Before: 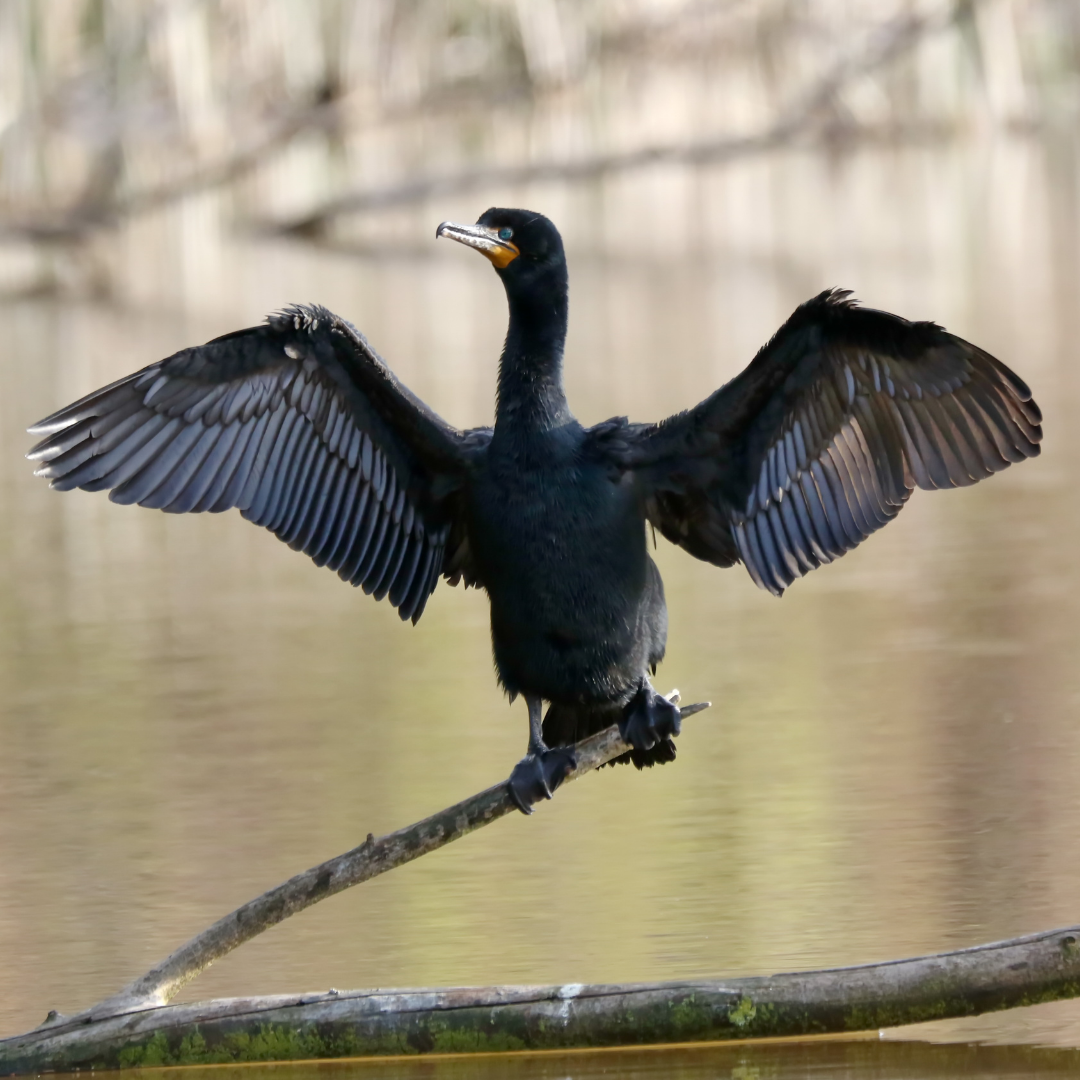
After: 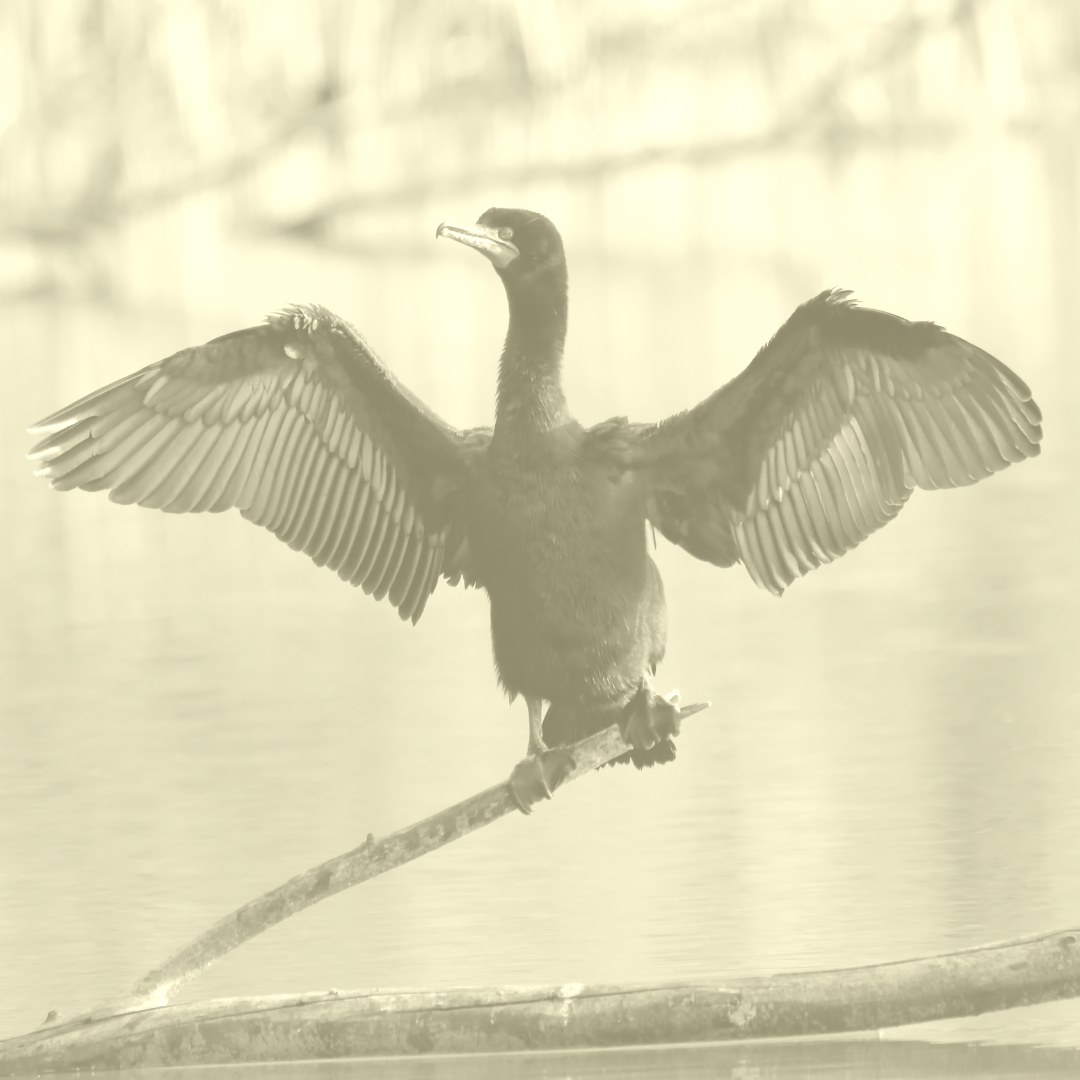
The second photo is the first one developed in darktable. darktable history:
levels: levels [0, 0.498, 0.996]
colorize: hue 43.2°, saturation 40%, version 1
